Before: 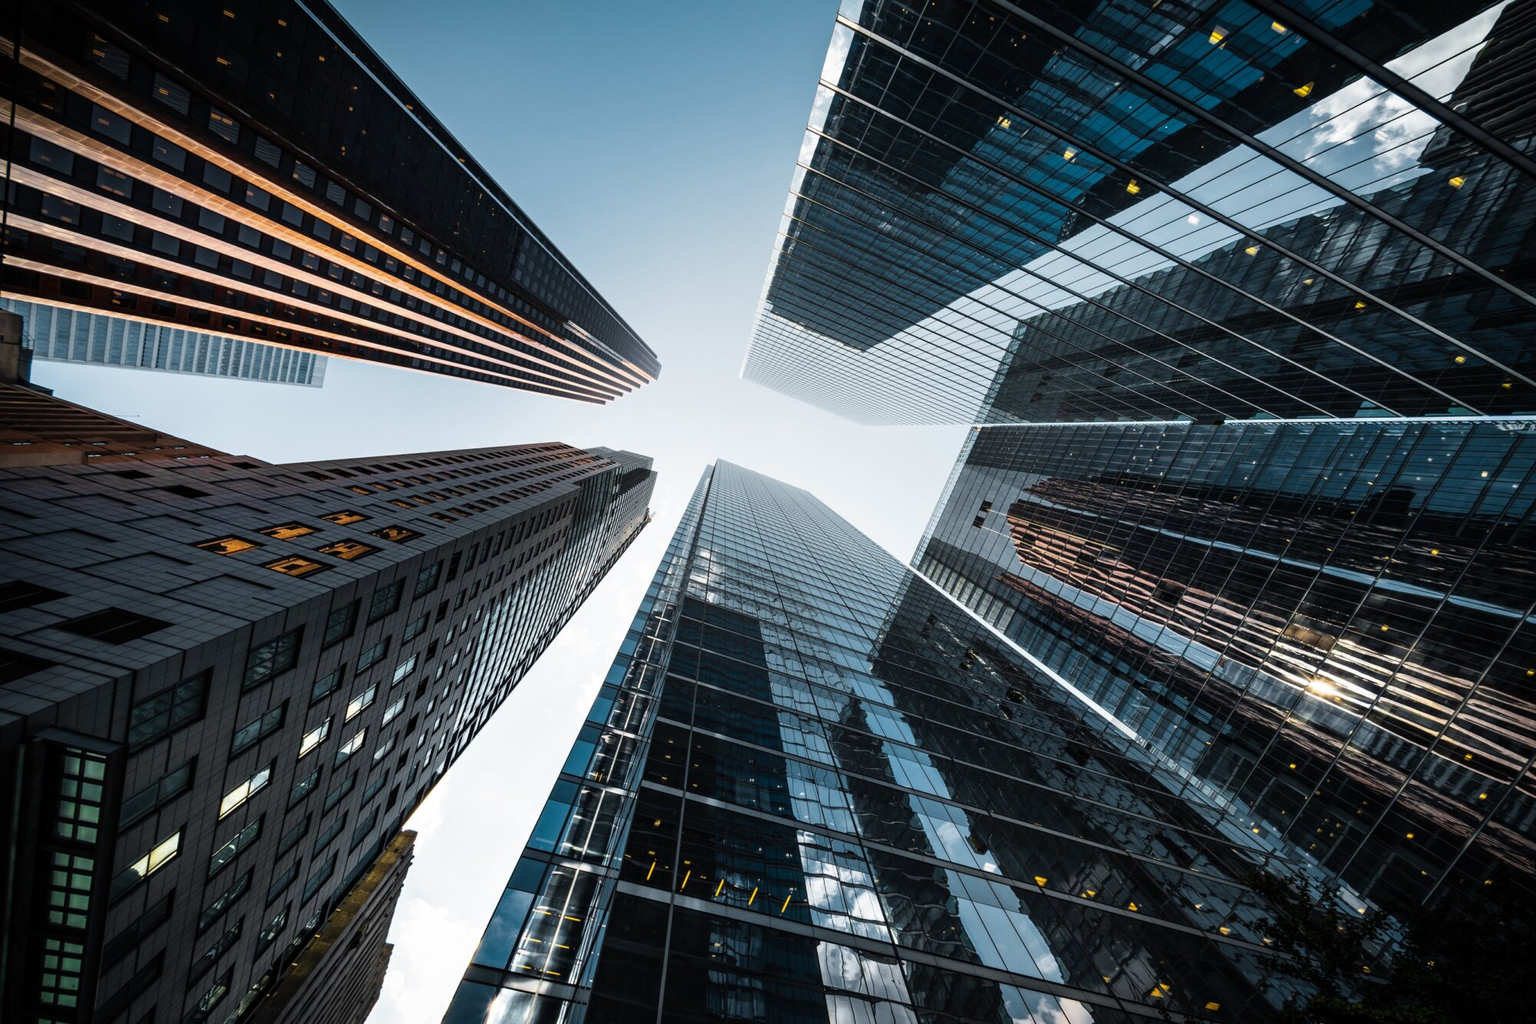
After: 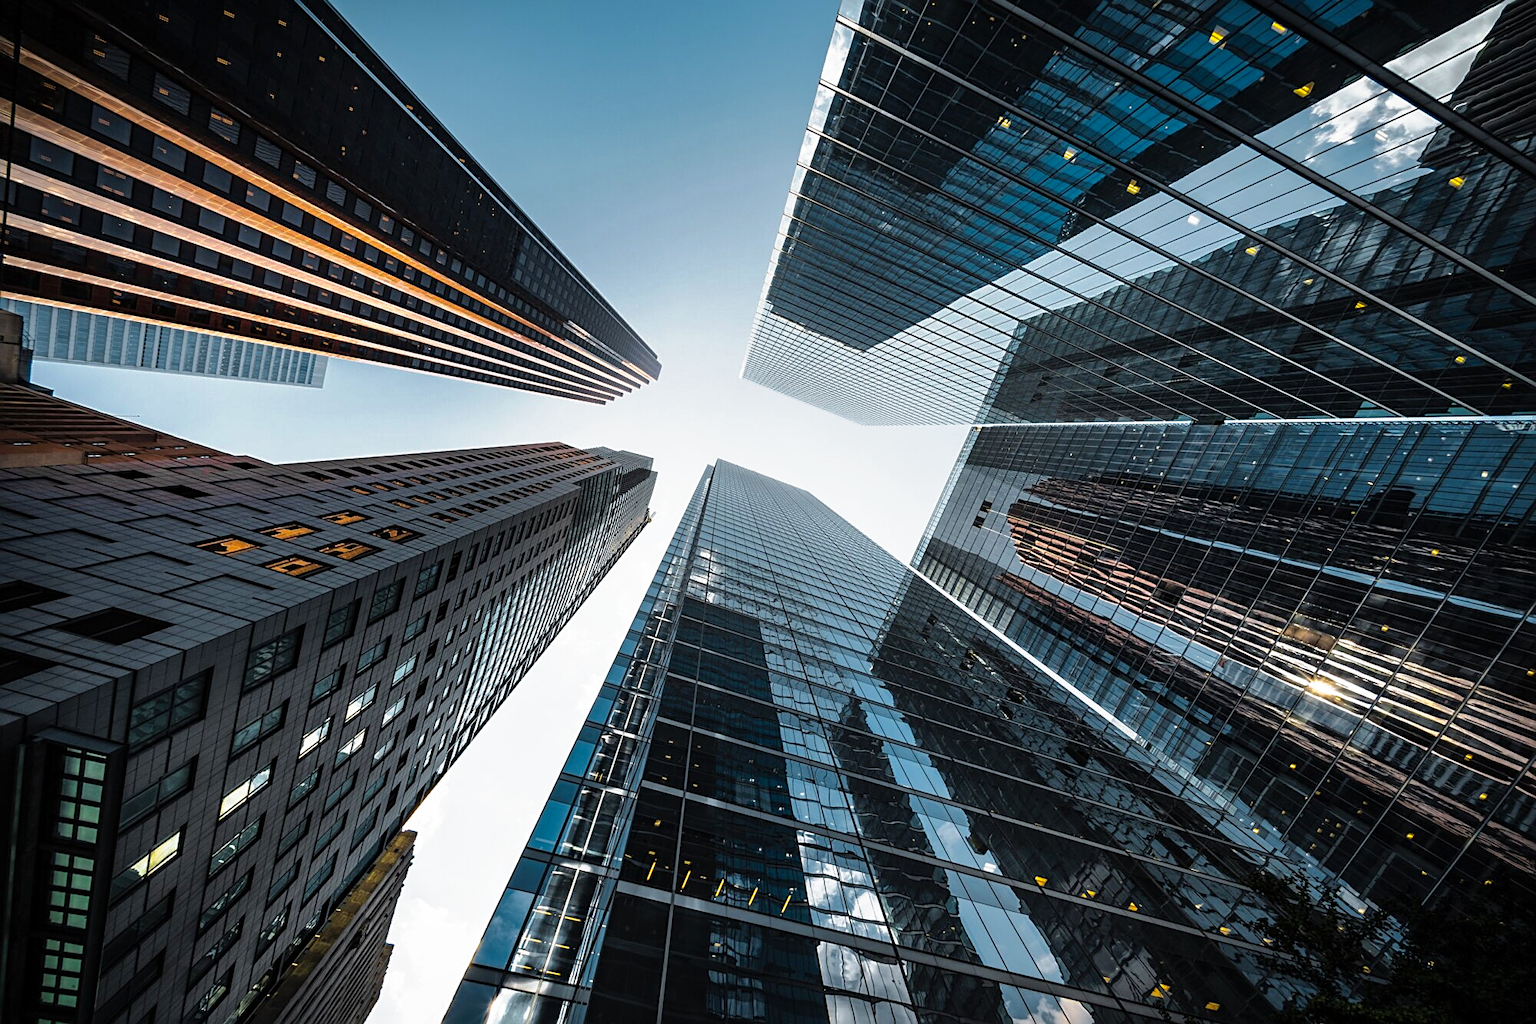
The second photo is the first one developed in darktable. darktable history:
tone curve: curves: ch0 [(0, 0) (0.003, 0.002) (0.011, 0.01) (0.025, 0.022) (0.044, 0.039) (0.069, 0.061) (0.1, 0.088) (0.136, 0.126) (0.177, 0.167) (0.224, 0.211) (0.277, 0.27) (0.335, 0.335) (0.399, 0.407) (0.468, 0.485) (0.543, 0.569) (0.623, 0.659) (0.709, 0.756) (0.801, 0.851) (0.898, 0.961) (1, 1)], preserve colors none
shadows and highlights: shadows 40, highlights -60
sharpen: on, module defaults
